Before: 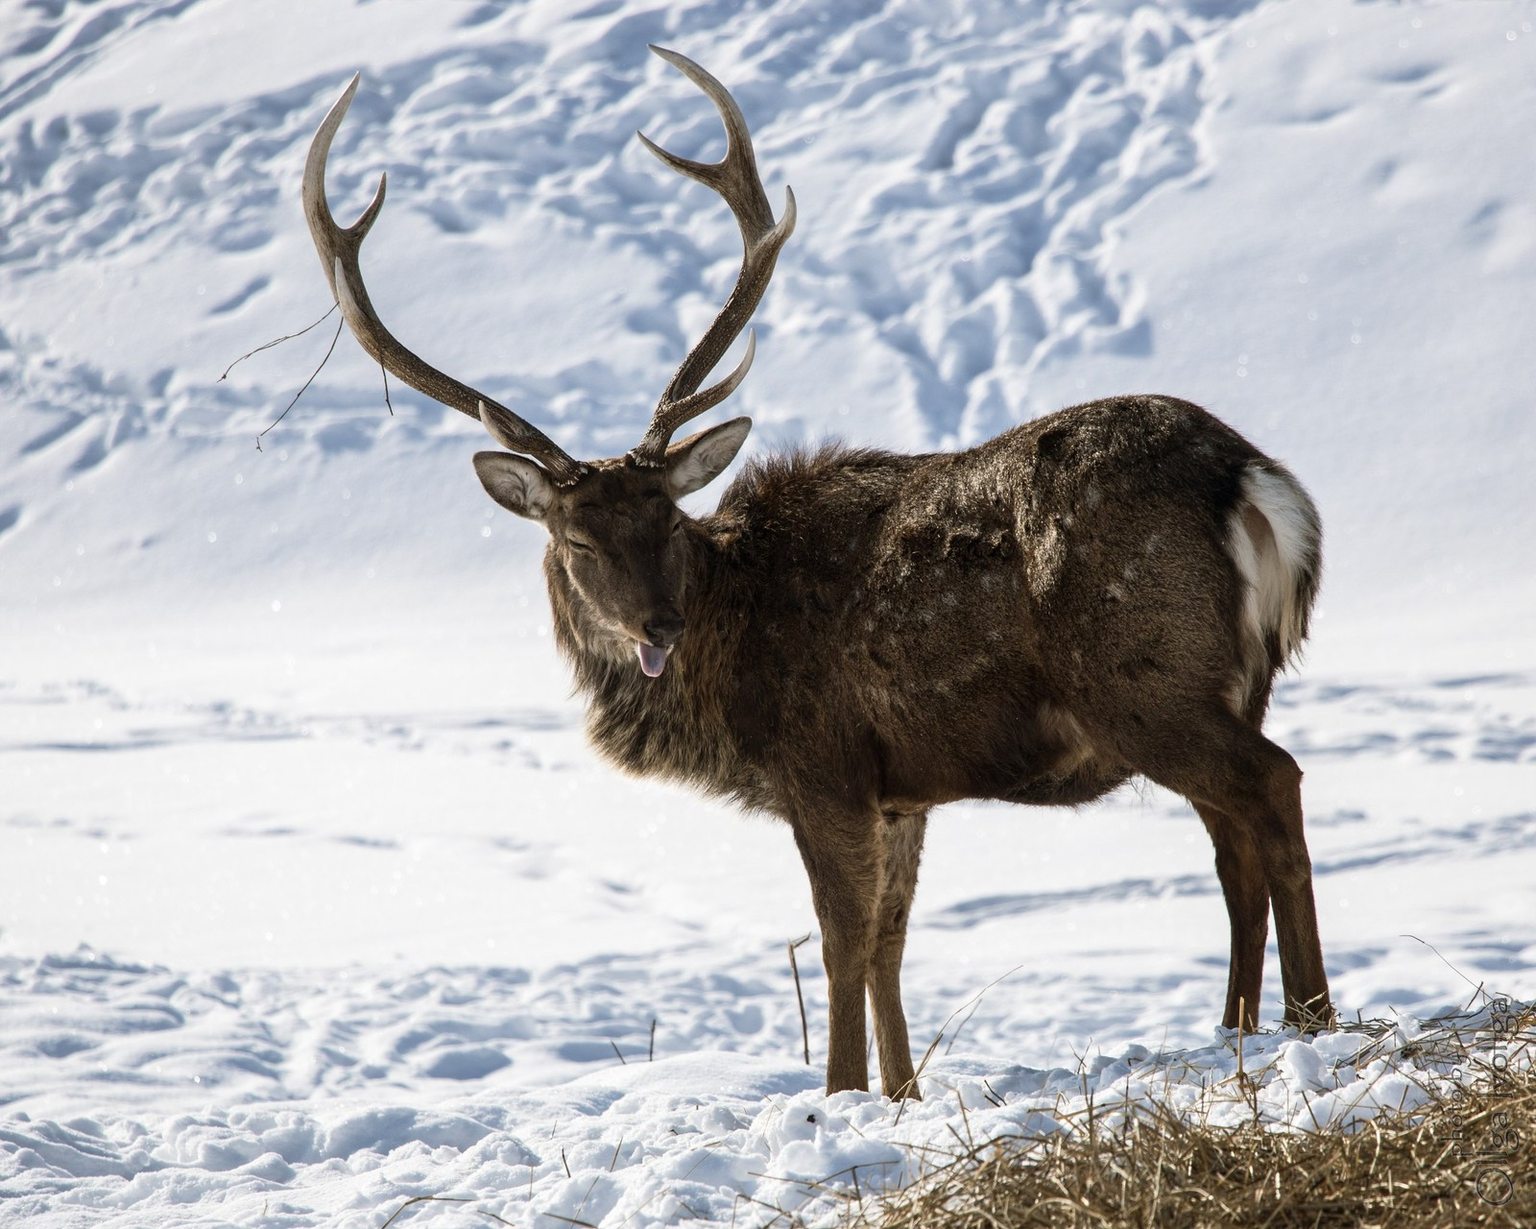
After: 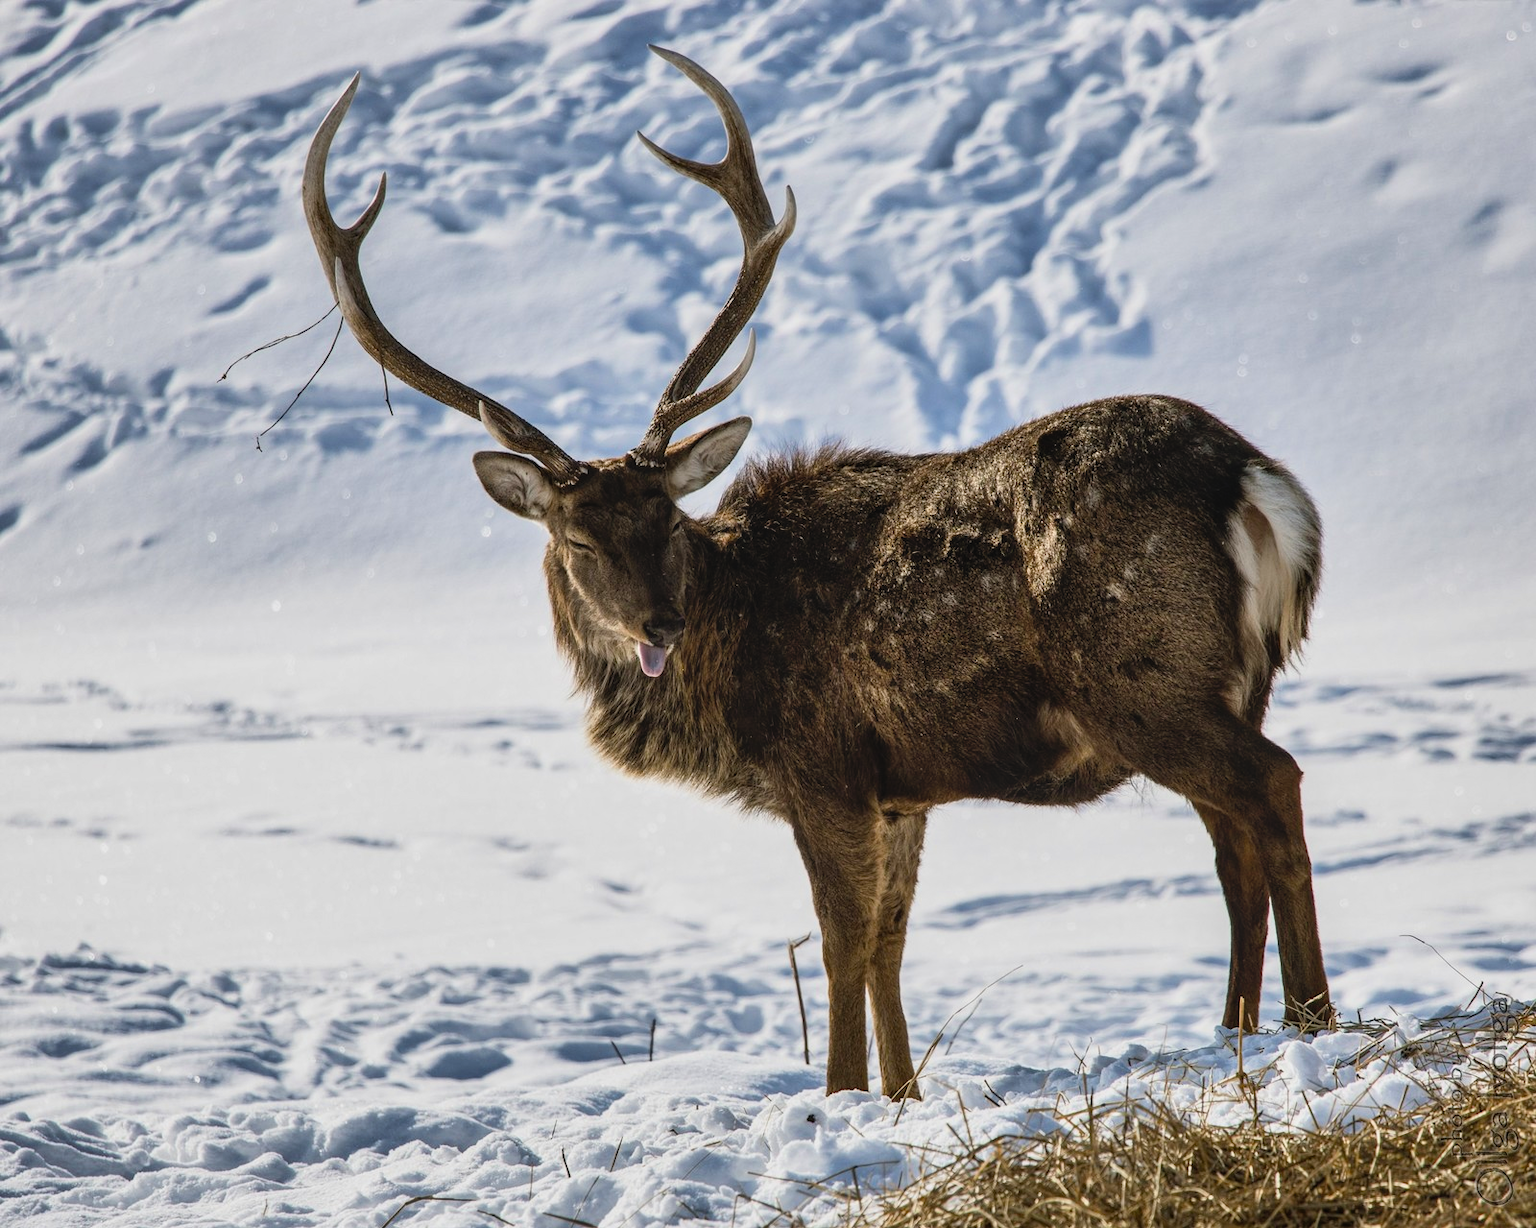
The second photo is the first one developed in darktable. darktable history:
local contrast: detail 110%
filmic rgb: black relative exposure -9.5 EV, white relative exposure 3.02 EV, hardness 6.12
color balance rgb: perceptual saturation grading › global saturation 25%, global vibrance 20%
shadows and highlights: highlights color adjustment 0%, low approximation 0.01, soften with gaussian
